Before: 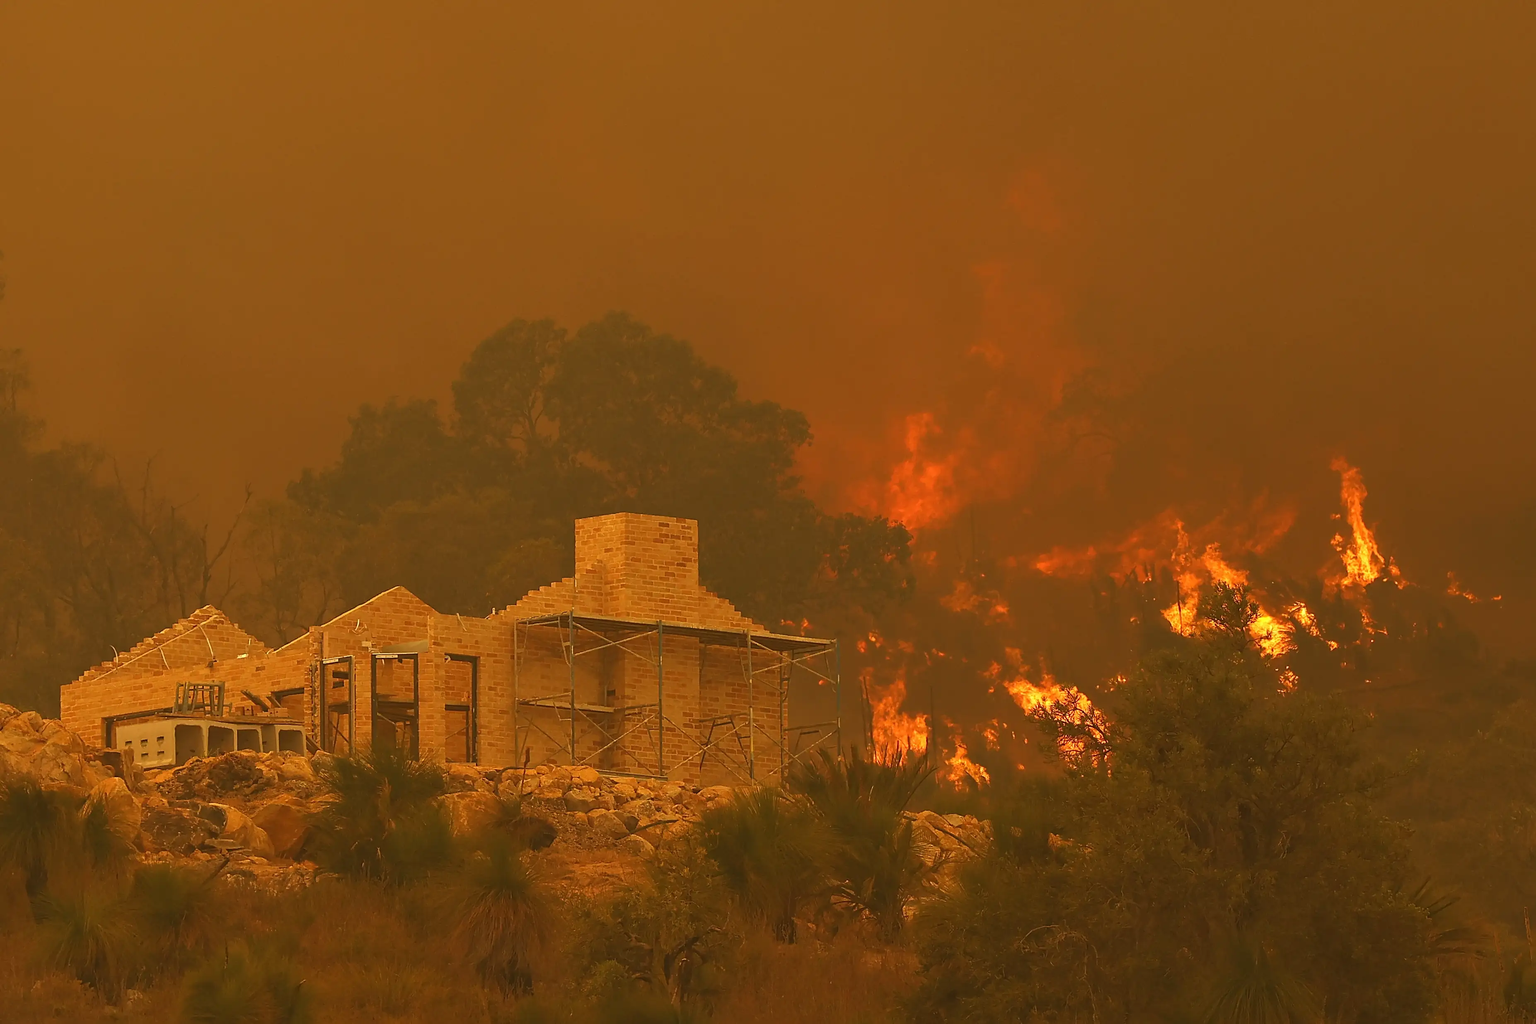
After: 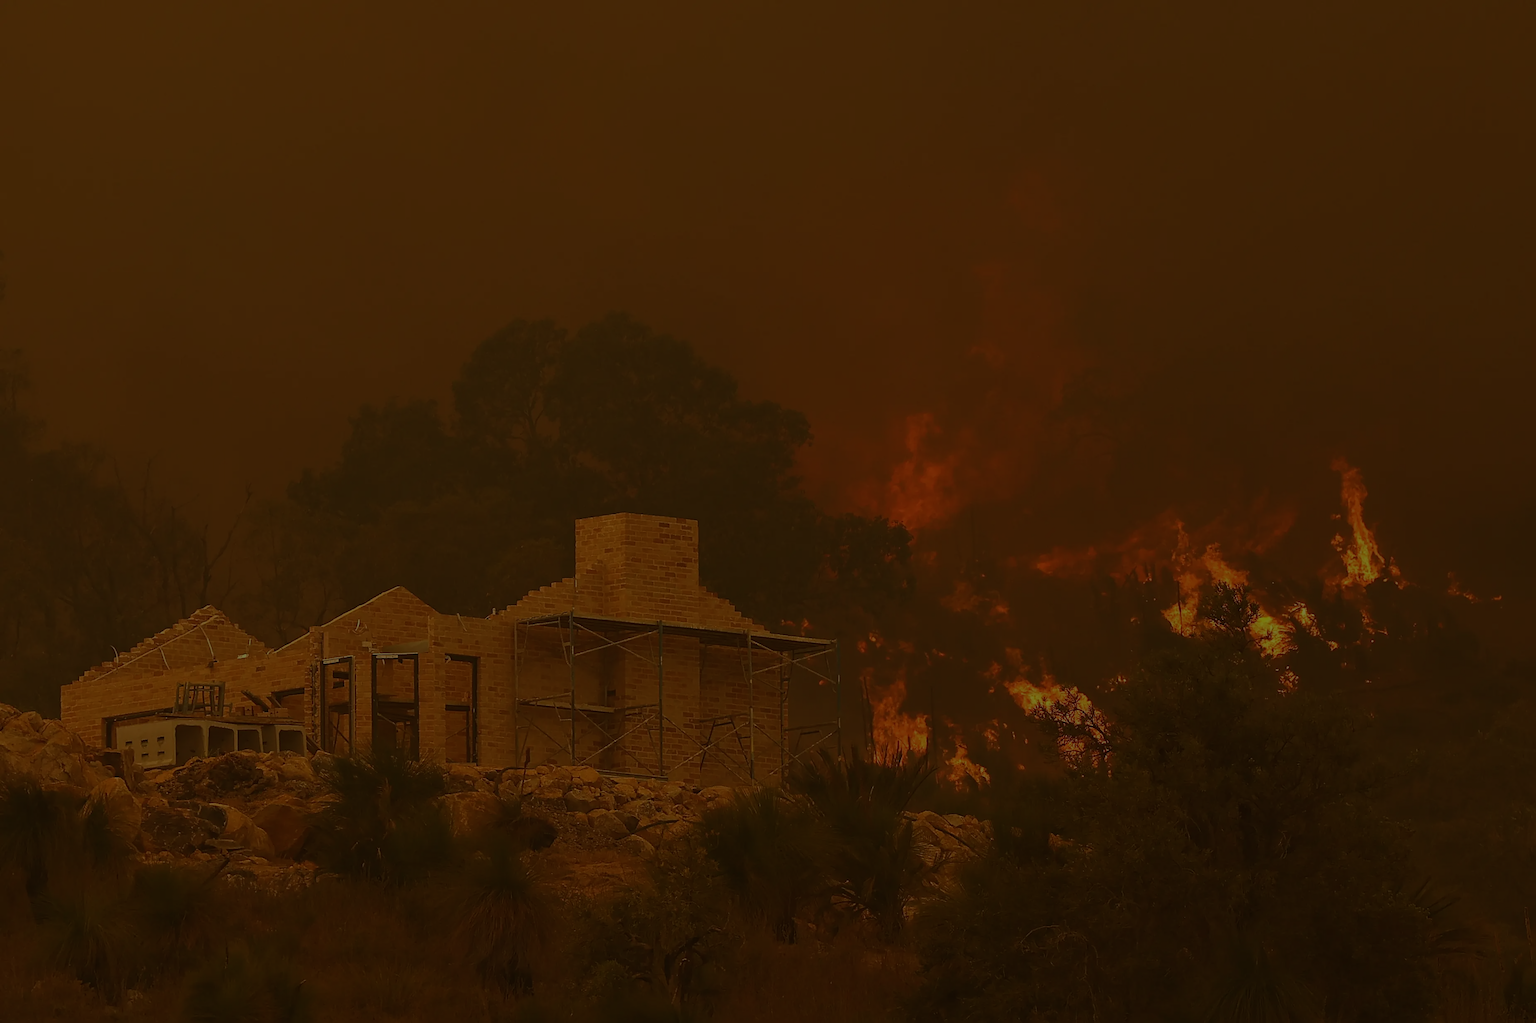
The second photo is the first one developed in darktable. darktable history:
exposure: exposure -2.349 EV, compensate highlight preservation false
